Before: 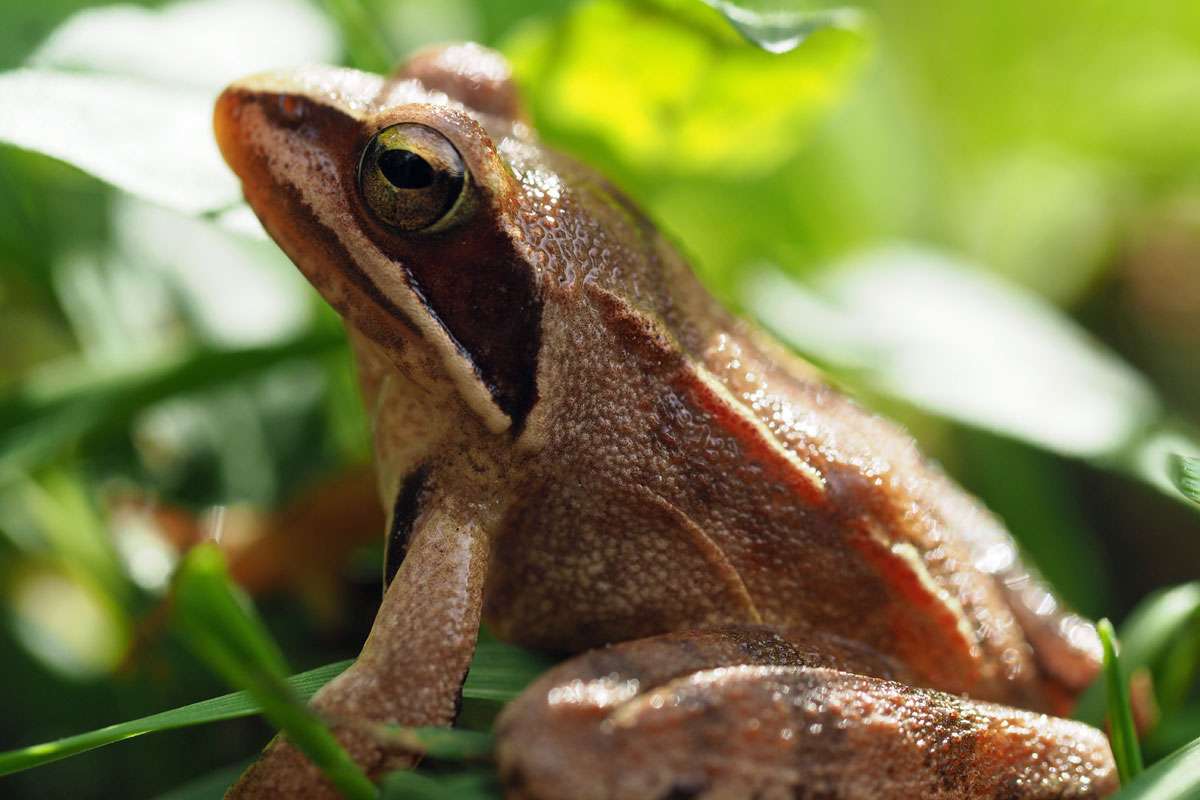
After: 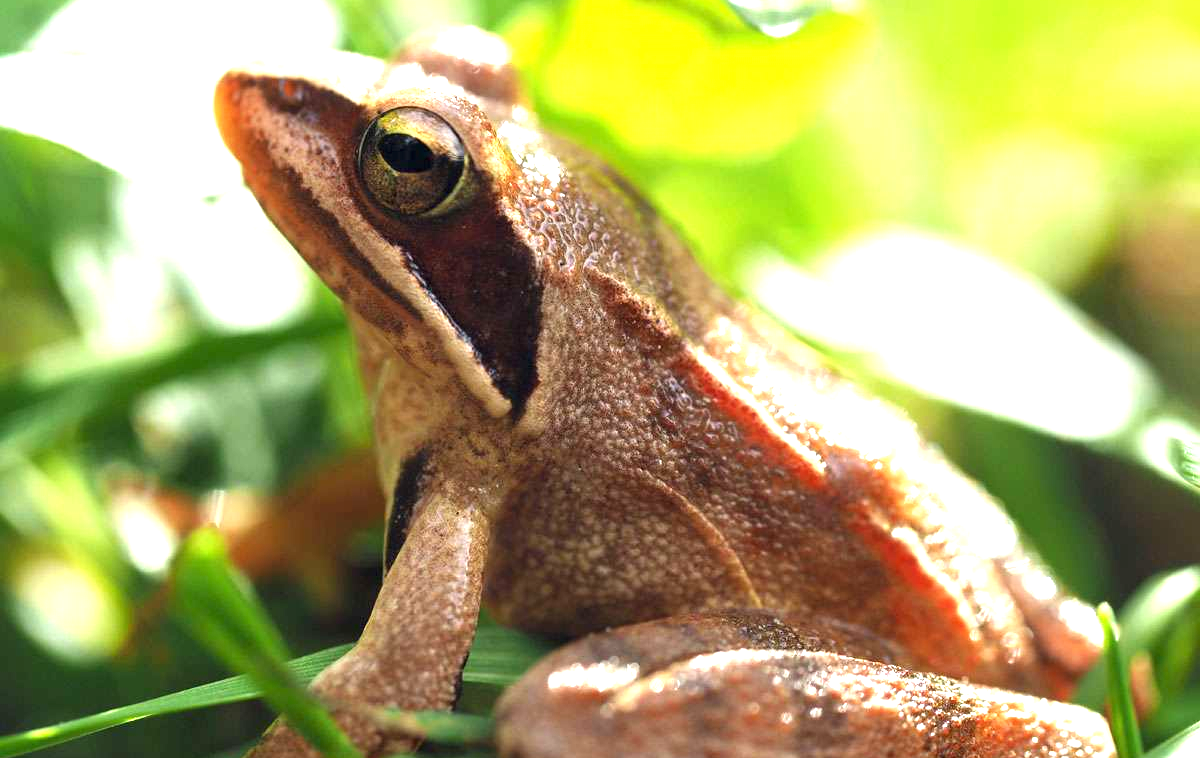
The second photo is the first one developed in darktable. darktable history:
exposure: black level correction 0, exposure 1.276 EV, compensate highlight preservation false
crop and rotate: top 2.1%, bottom 3.076%
